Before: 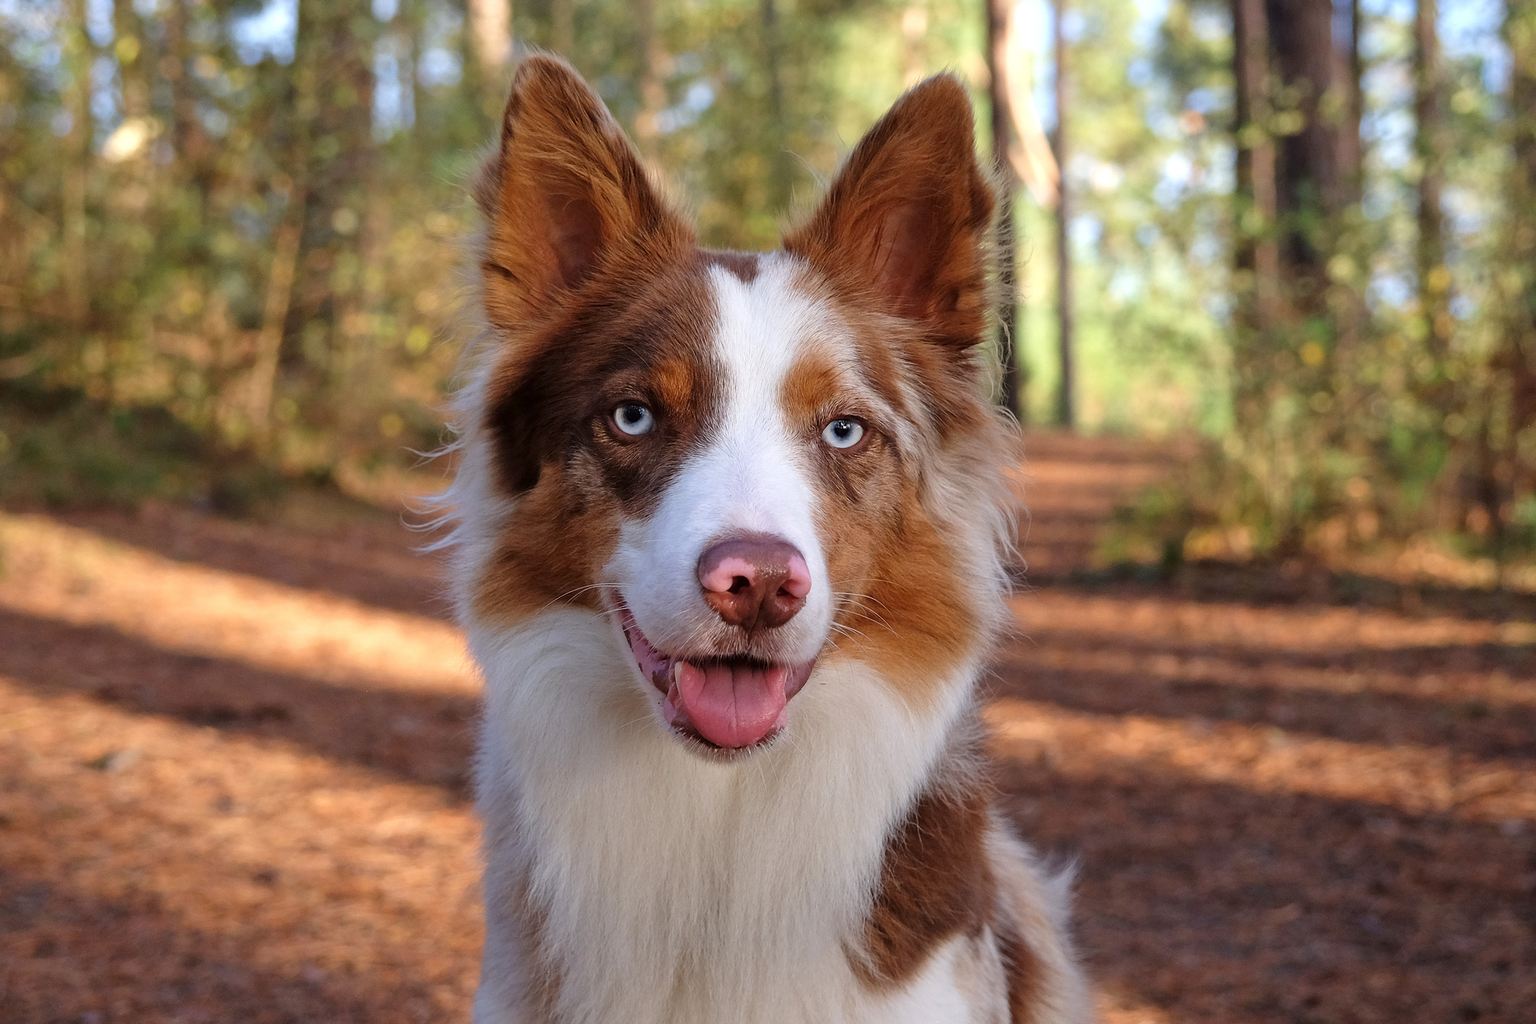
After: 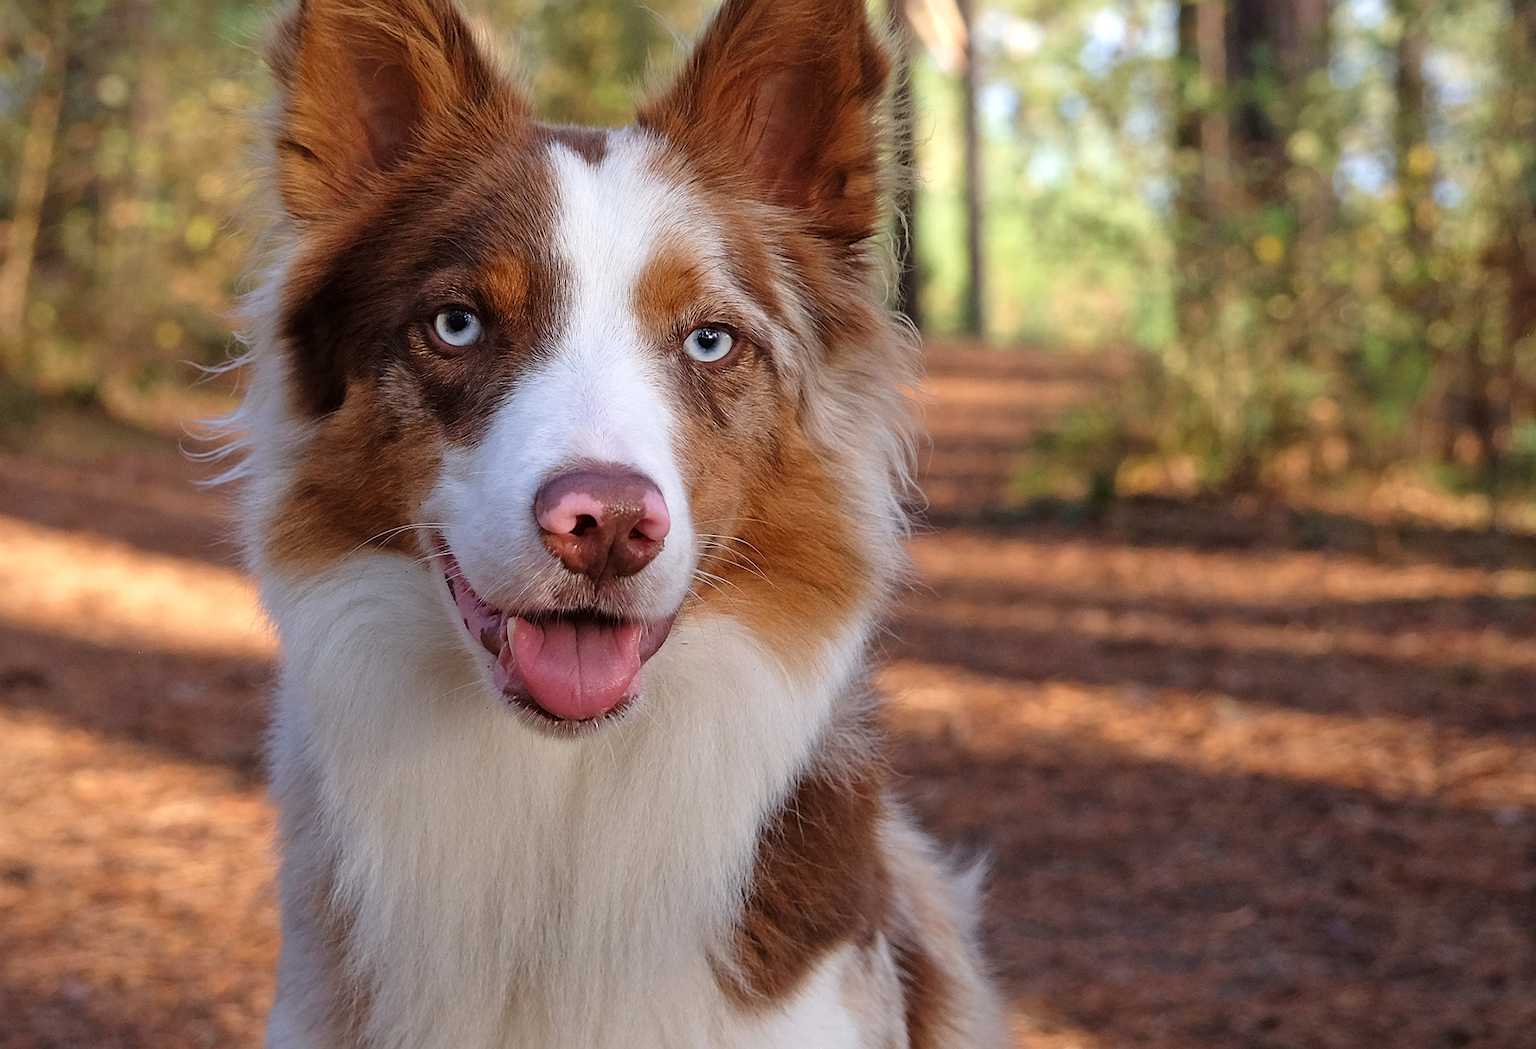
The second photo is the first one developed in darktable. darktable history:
crop: left 16.315%, top 14.246%
sharpen: amount 0.2
